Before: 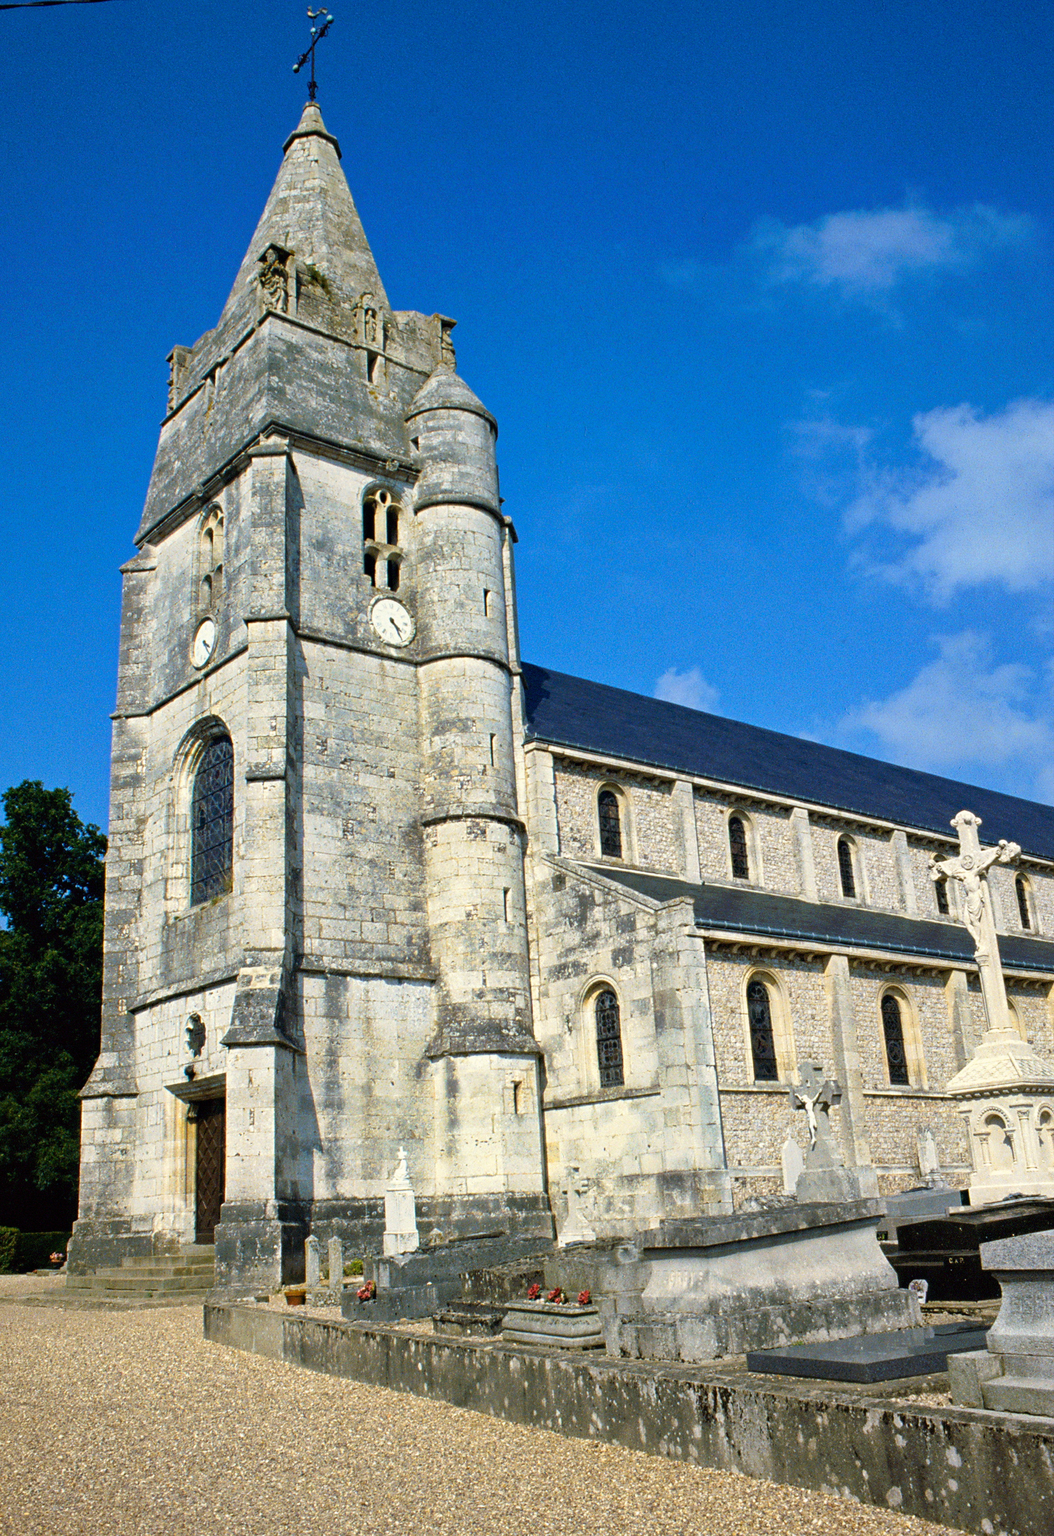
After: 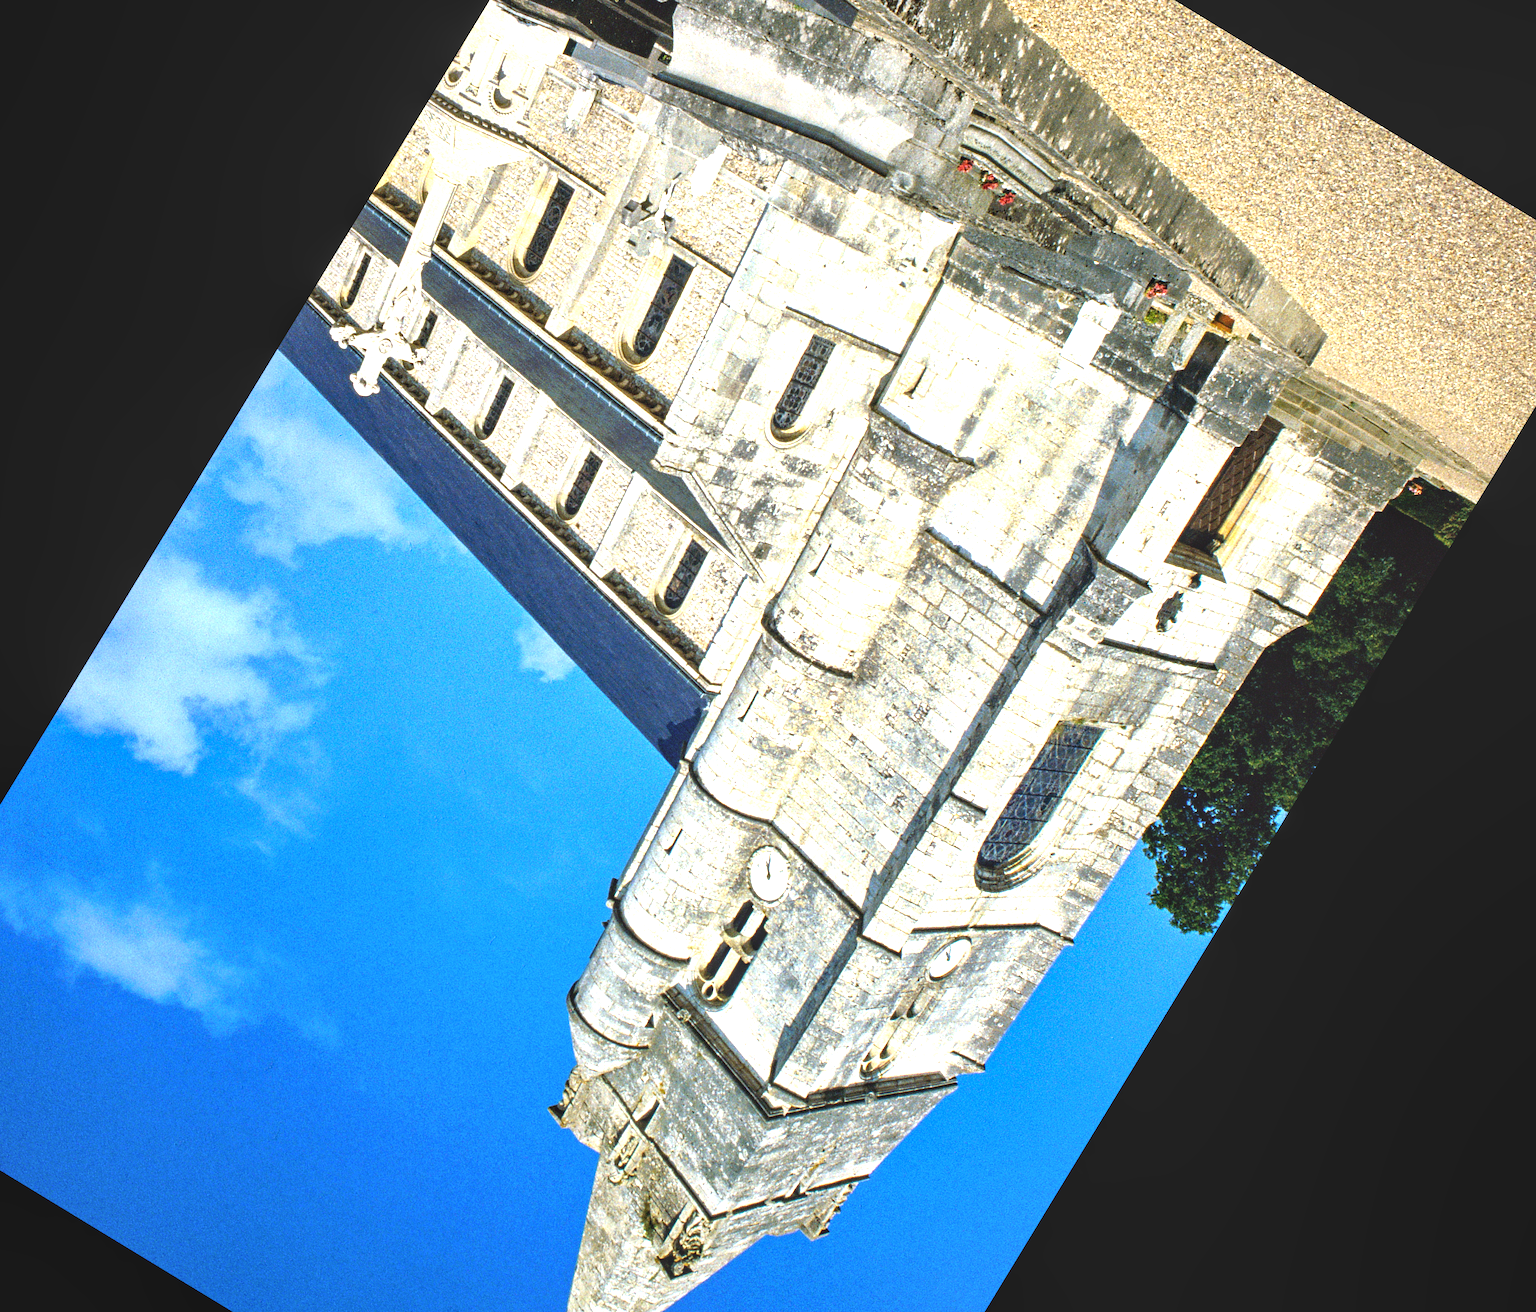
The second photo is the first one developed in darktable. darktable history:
exposure: black level correction -0.005, exposure 1 EV, compensate highlight preservation false
local contrast: on, module defaults
crop and rotate: angle 148.68°, left 9.111%, top 15.603%, right 4.588%, bottom 17.041%
